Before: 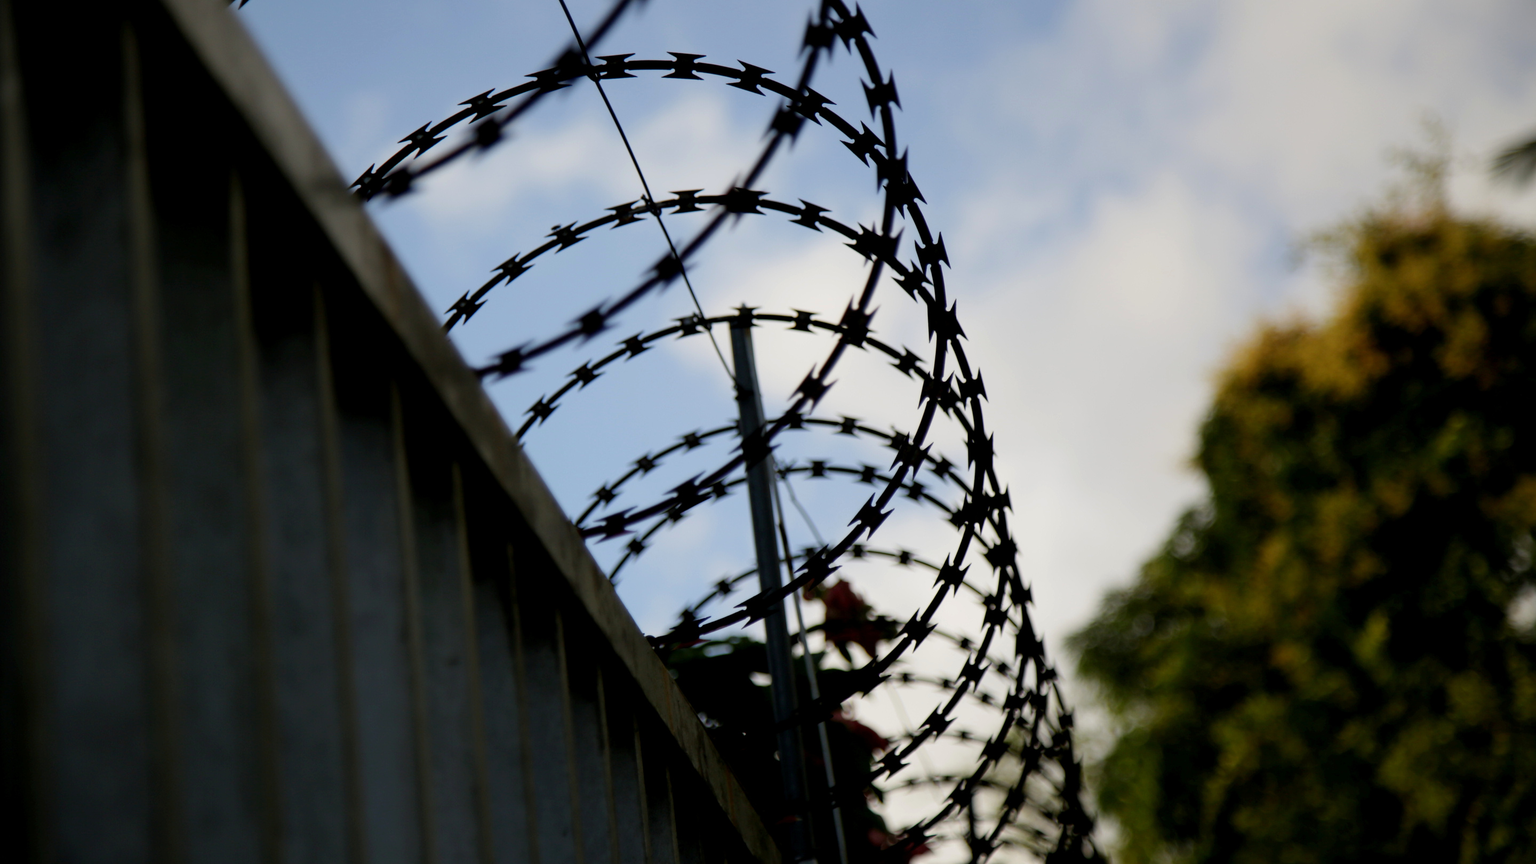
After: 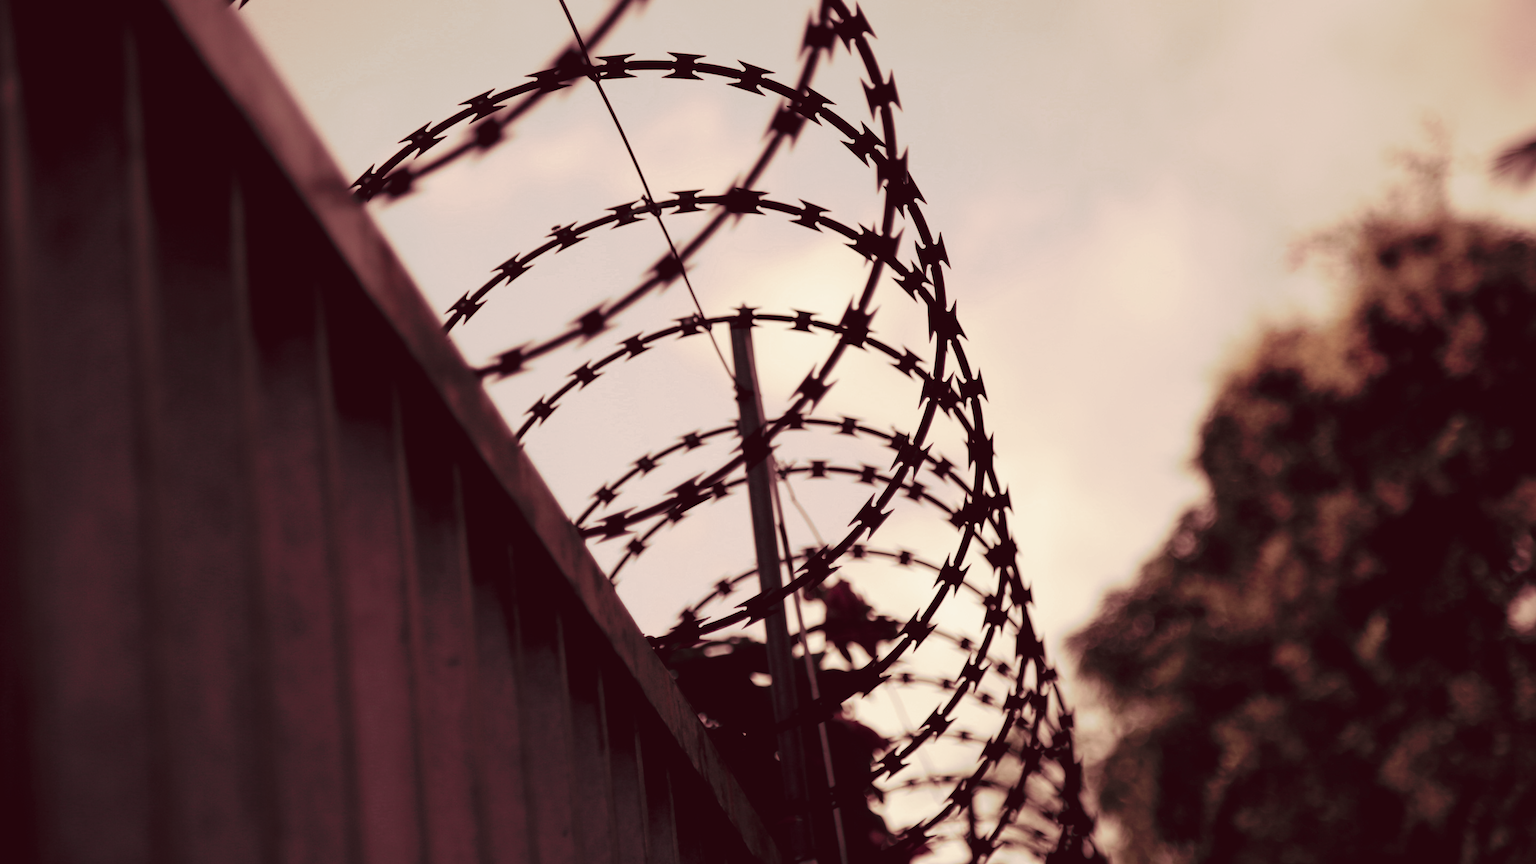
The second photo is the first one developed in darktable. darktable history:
tone curve: curves: ch0 [(0, 0) (0.003, 0.024) (0.011, 0.029) (0.025, 0.044) (0.044, 0.072) (0.069, 0.104) (0.1, 0.131) (0.136, 0.159) (0.177, 0.191) (0.224, 0.245) (0.277, 0.298) (0.335, 0.354) (0.399, 0.428) (0.468, 0.503) (0.543, 0.596) (0.623, 0.684) (0.709, 0.781) (0.801, 0.843) (0.898, 0.946) (1, 1)], preserve colors none
color look up table: target L [93.89, 92.75, 91.23, 83.76, 79.41, 78.52, 71.8, 69.47, 61.57, 51.82, 22.09, 3.943, 200.39, 88.82, 79.69, 68.29, 72.95, 59.35, 66.59, 55.69, 57.39, 54.43, 43.8, 36.33, 30.47, 25.55, 97.54, 76.26, 74.21, 83.47, 90.79, 80.8, 62.77, 91.53, 59.67, 85.07, 79.7, 43.71, 43.02, 43.71, 61, 16.31, 91.99, 94.02, 80.33, 91.02, 72, 35.51, 33.63], target a [-2.923, -4.447, -12.66, -7.278, 2.289, -12.1, -1.019, -13.23, 7.24, 1.045, 7.067, 7.49, 0, -0.318, 11.66, 8.619, 26.61, 15.24, 11.29, 54.82, 45.15, 29.14, 52.3, 43.24, 26.61, 27.87, 0.27, 8.391, 23.81, 11.48, 3.993, 2.435, 55.69, 0.264, 58.47, 7.025, 2.62, 27.2, 41.72, 39.85, 10.46, 28.85, -4.968, 2.12, -1.003, -0.452, 5.643, 14.95, 19.49], target b [7.661, 15.53, 8.13, 31.75, 26.43, 26.74, 15.97, 30.31, 20.25, 24.2, 13.79, 1.961, 0, 31.83, 37.92, 18.82, 23.94, 12.91, 28.8, 18.23, 5.212, 19.84, 16.6, 15.88, 16.38, 7.98, 5.106, 15.33, 7.656, -5.887, -3.233, 15.75, -12.66, -2.936, -38.63, -4.113, 14.19, 2.695, -6.178, -12.29, 12.06, -0.004, 0.644, -0.569, 13.72, -1.501, 10.11, 7.214, 7.27], num patches 49
